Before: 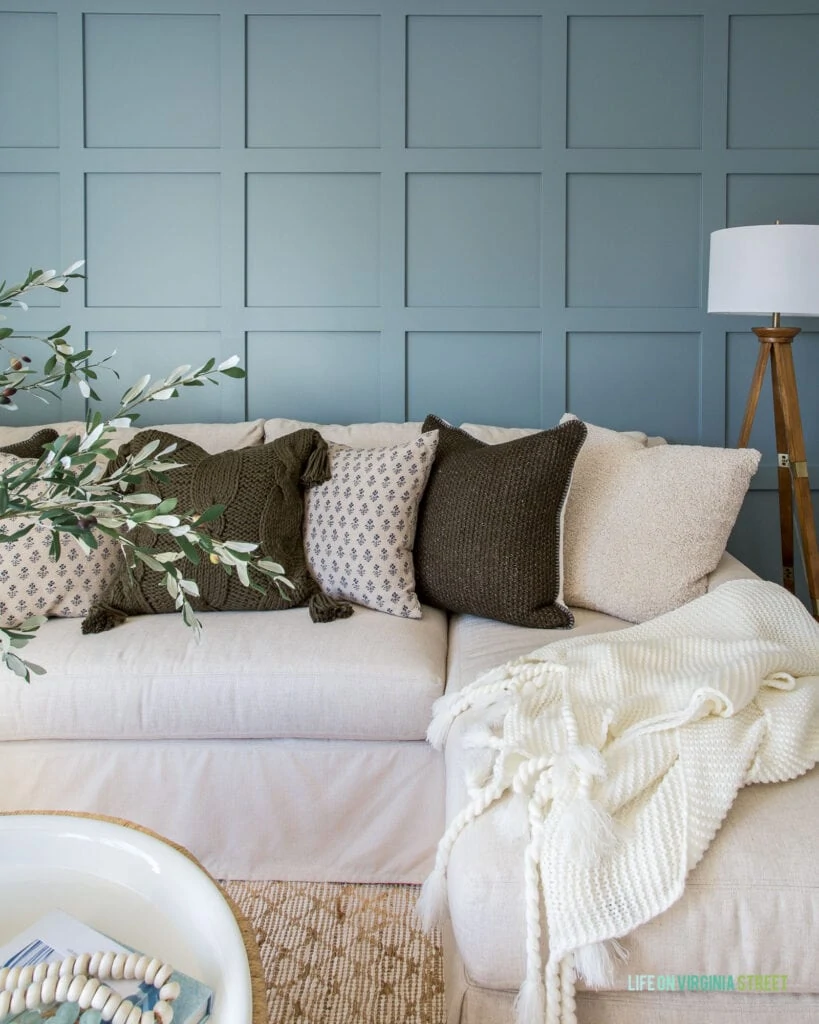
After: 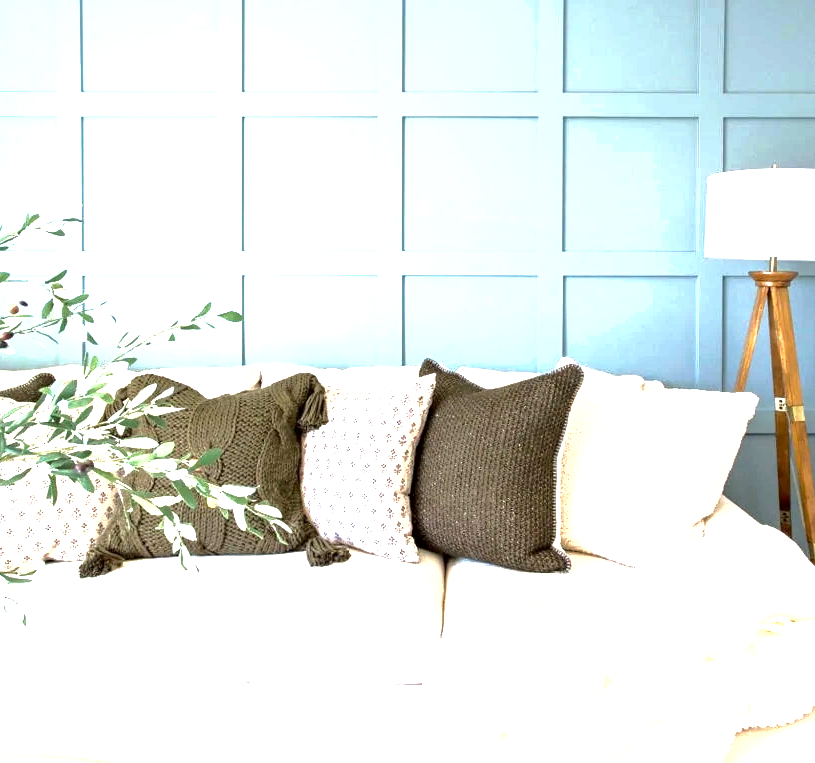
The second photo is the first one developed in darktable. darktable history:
tone equalizer: -8 EV -0.398 EV, -7 EV -0.39 EV, -6 EV -0.349 EV, -5 EV -0.204 EV, -3 EV 0.191 EV, -2 EV 0.359 EV, -1 EV 0.398 EV, +0 EV 0.436 EV, edges refinement/feathering 500, mask exposure compensation -1.57 EV, preserve details guided filter
shadows and highlights: shadows 10.8, white point adjustment 0.836, highlights -40.44
crop: left 0.402%, top 5.564%, bottom 19.858%
exposure: black level correction 0.001, exposure 1.996 EV, compensate highlight preservation false
